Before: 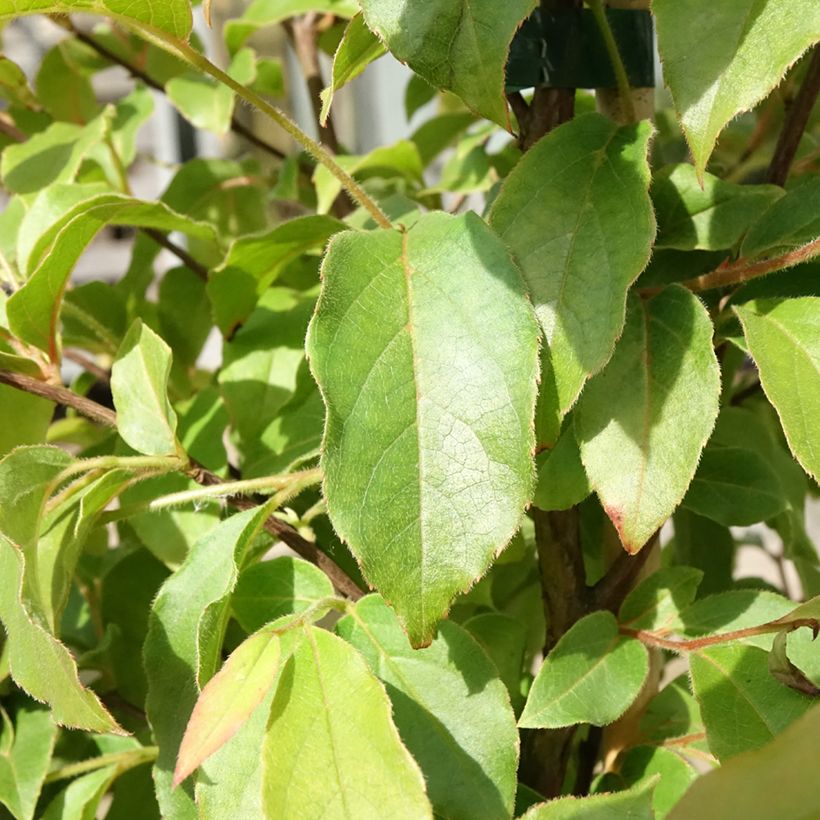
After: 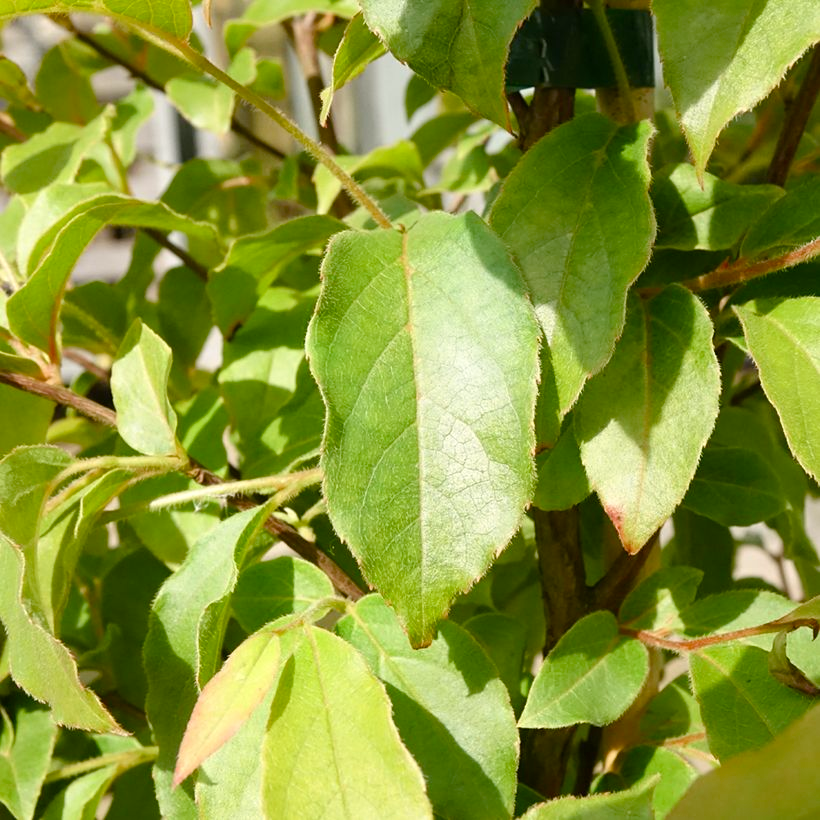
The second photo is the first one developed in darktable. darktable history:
color balance rgb: highlights gain › luminance 0.888%, highlights gain › chroma 0.418%, highlights gain › hue 40.69°, perceptual saturation grading › global saturation 20.05%, perceptual saturation grading › highlights -19.815%, perceptual saturation grading › shadows 29.482%
